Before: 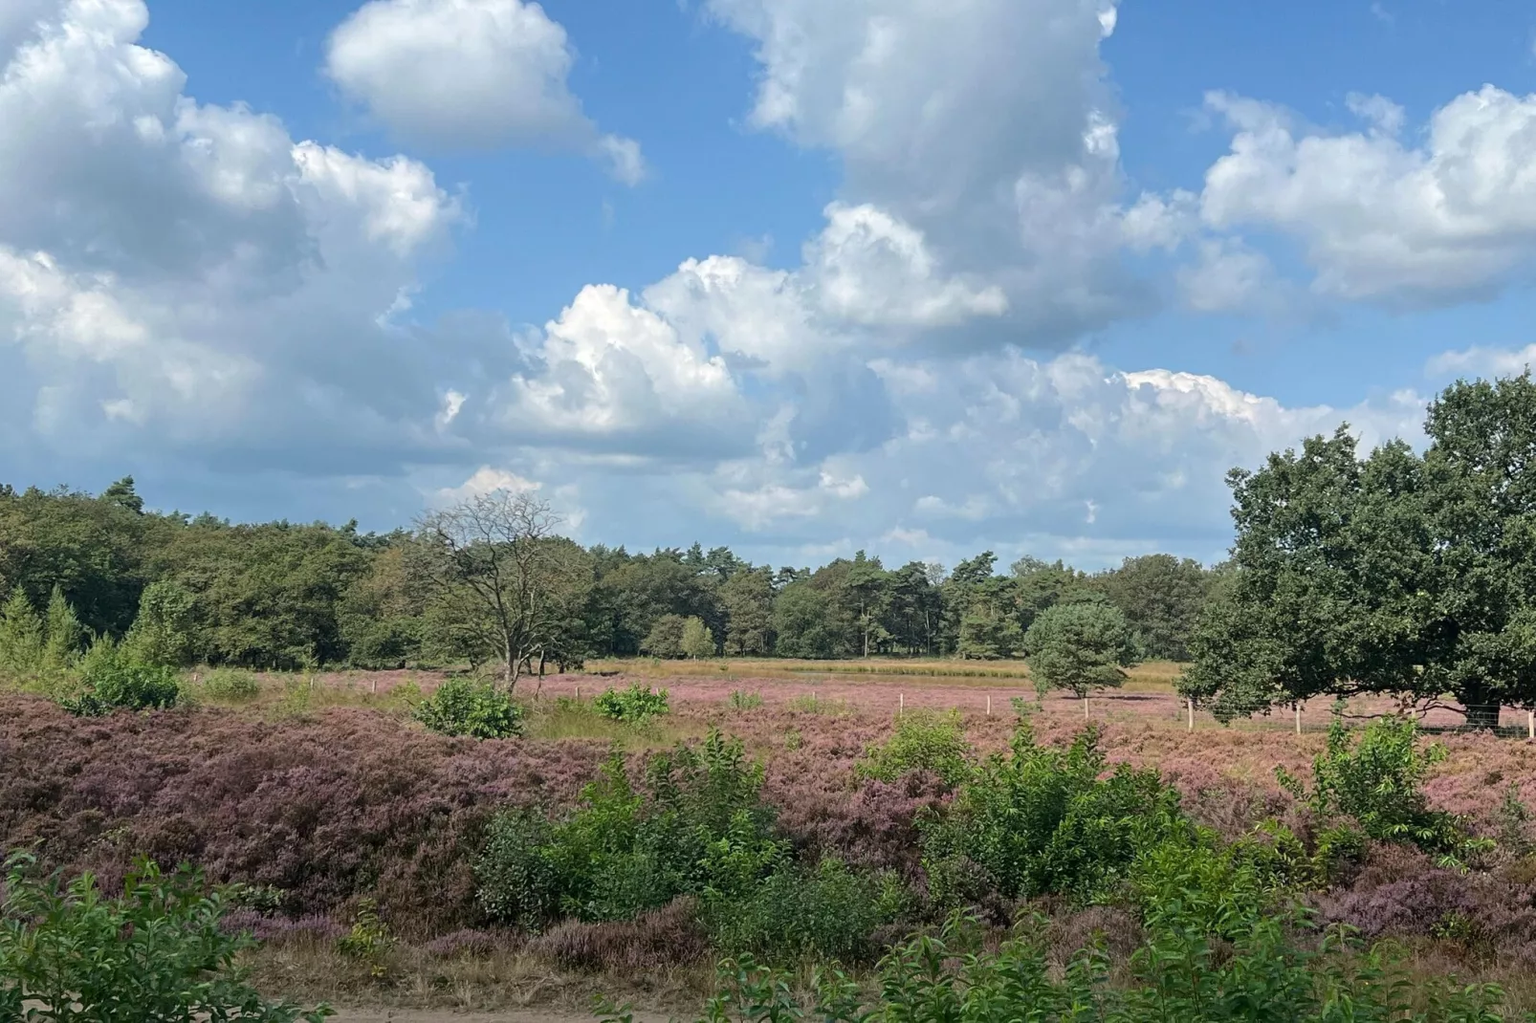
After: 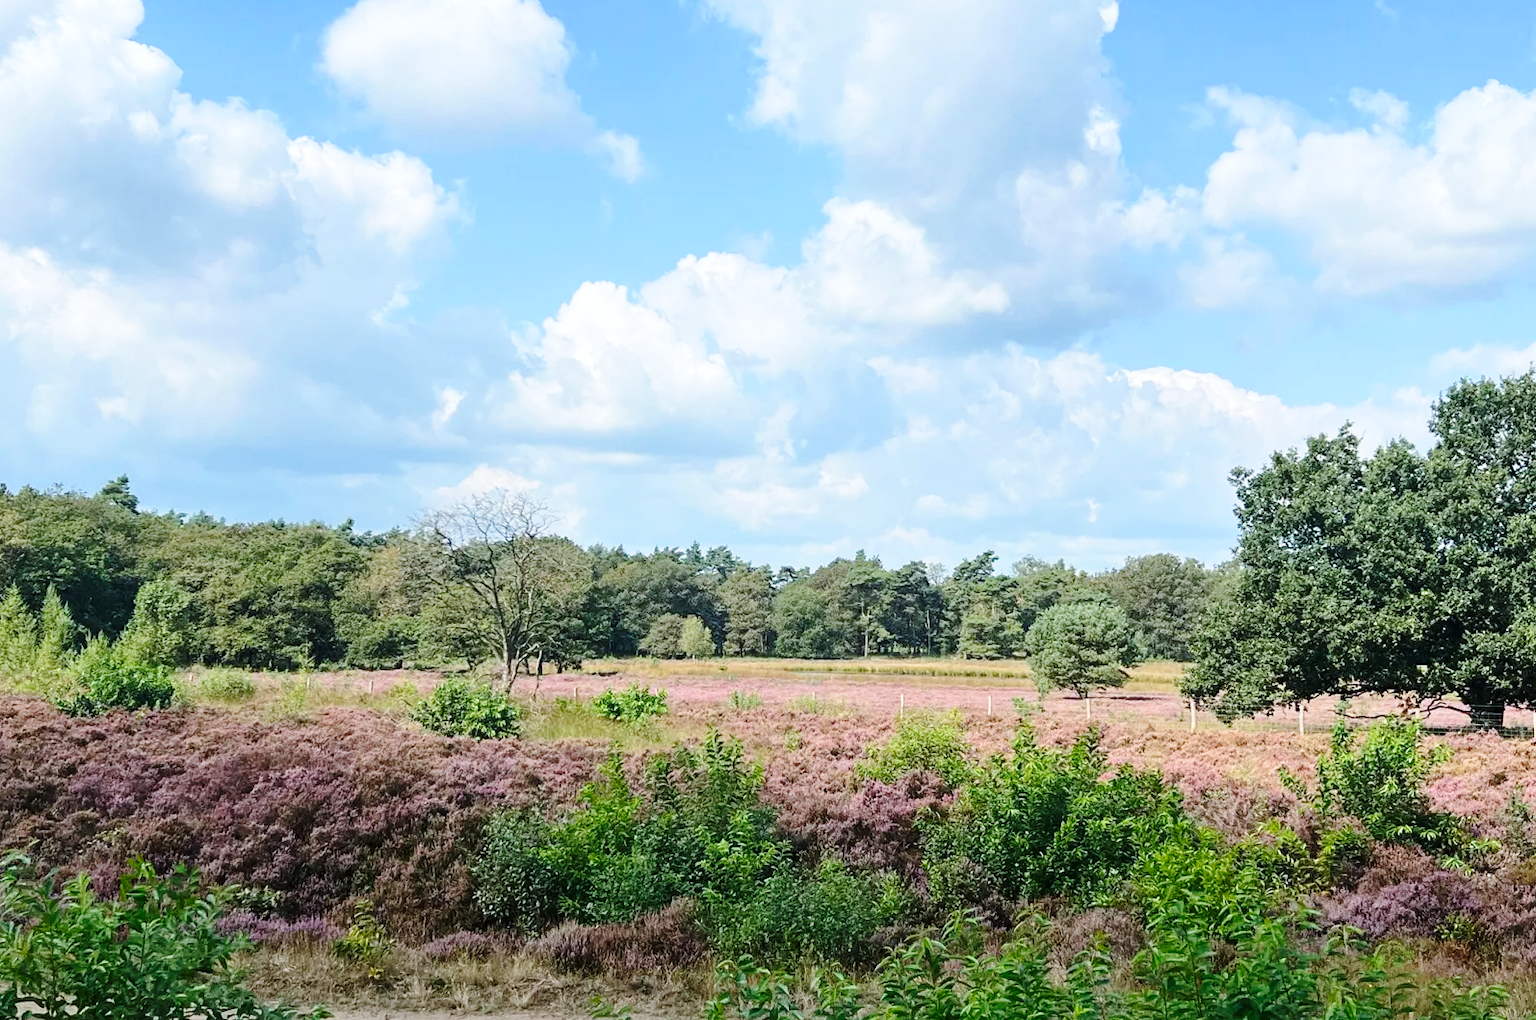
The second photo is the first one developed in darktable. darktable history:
white balance: red 0.976, blue 1.04
base curve: curves: ch0 [(0, 0) (0.028, 0.03) (0.121, 0.232) (0.46, 0.748) (0.859, 0.968) (1, 1)], preserve colors none
crop: left 0.434%, top 0.485%, right 0.244%, bottom 0.386%
contrast brightness saturation: contrast 0.1, brightness 0.03, saturation 0.09
